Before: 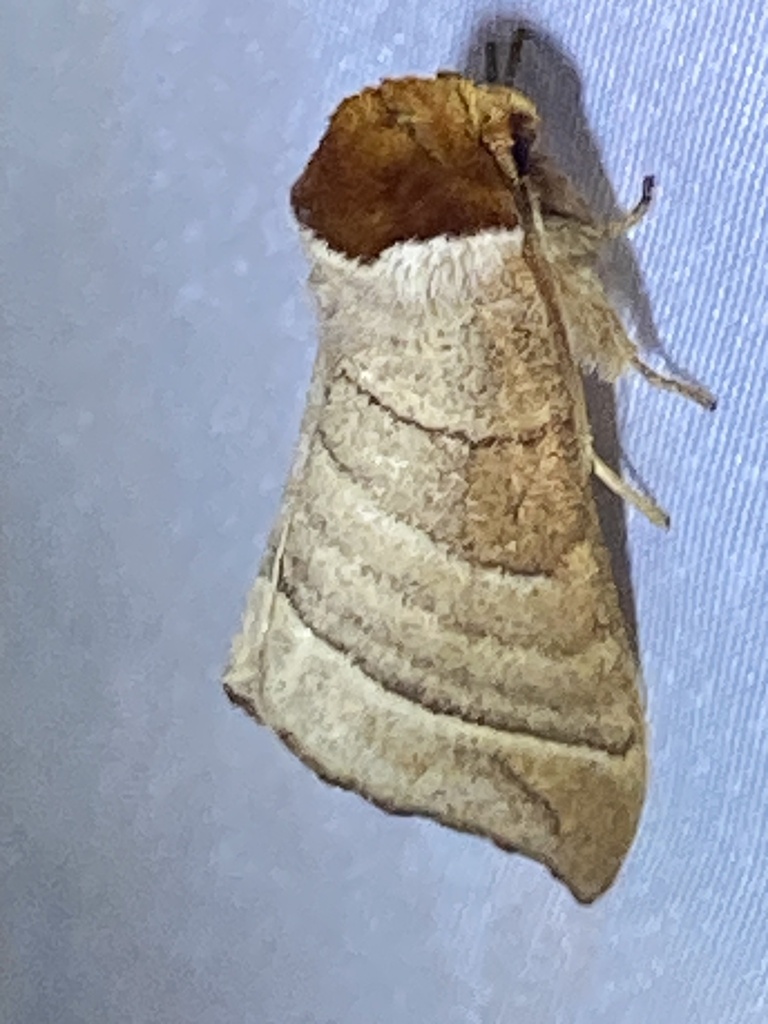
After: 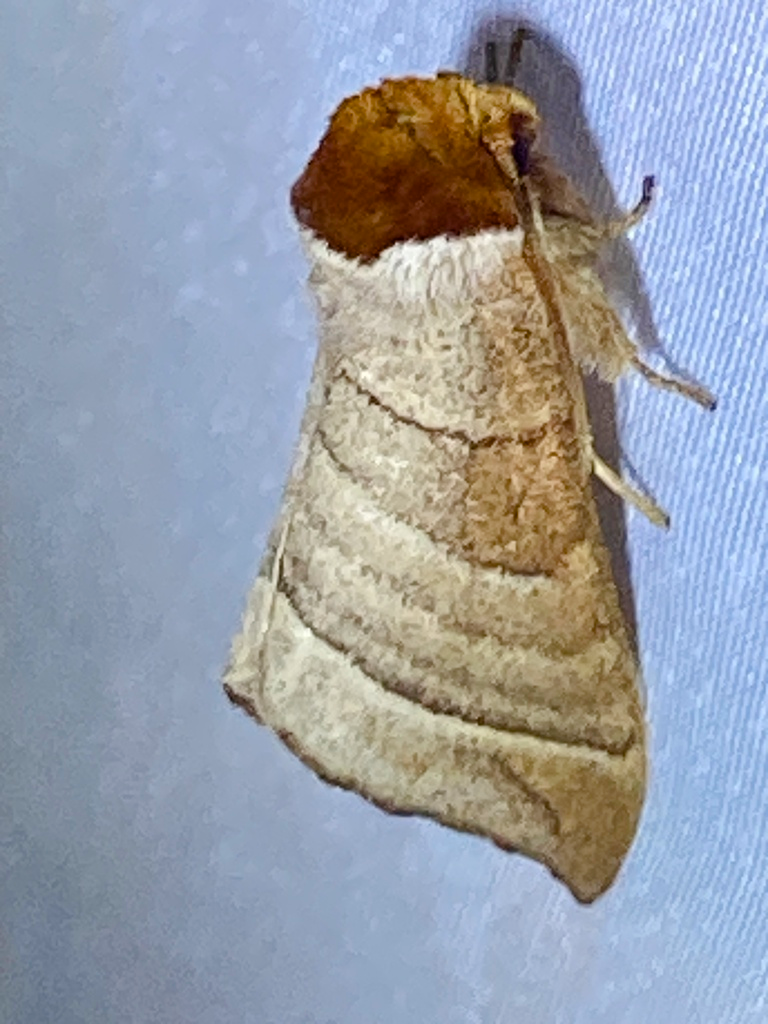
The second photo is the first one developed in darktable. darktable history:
color balance rgb: linear chroma grading › global chroma 13.632%, perceptual saturation grading › global saturation 0.325%, perceptual saturation grading › highlights -32.66%, perceptual saturation grading › mid-tones 5.112%, perceptual saturation grading › shadows 18.676%, global vibrance 20%
